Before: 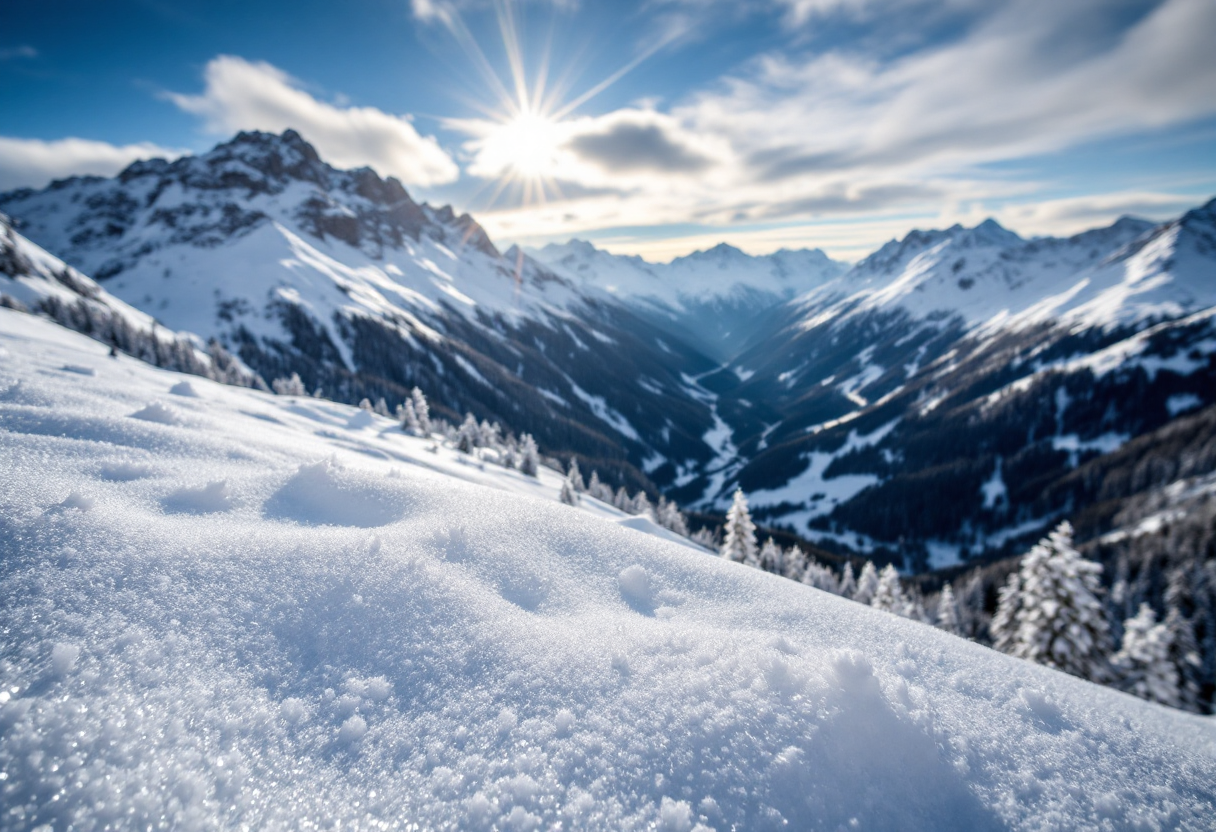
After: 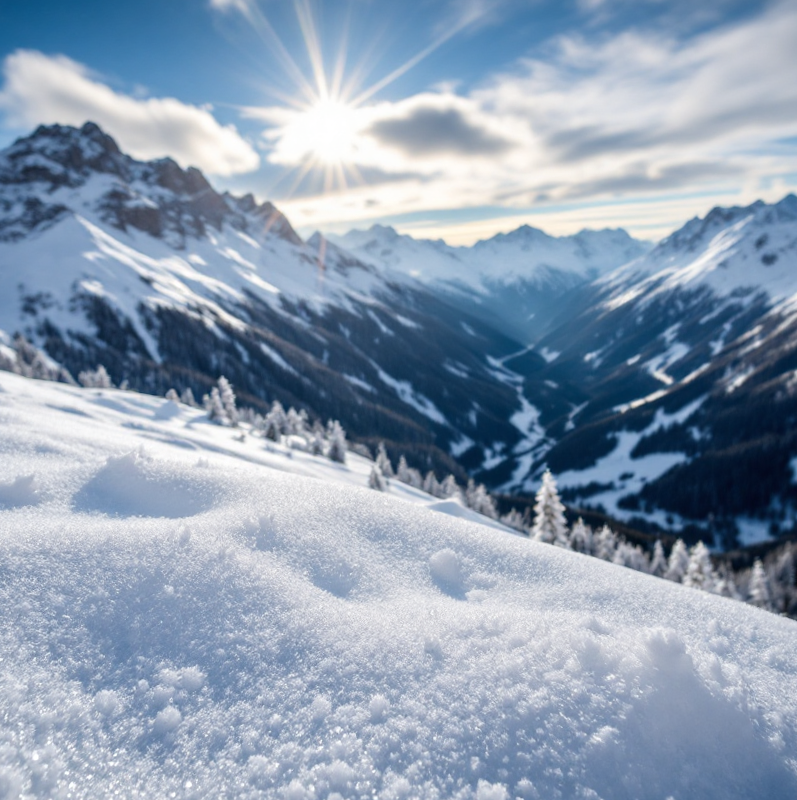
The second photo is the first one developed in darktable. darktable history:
rotate and perspective: rotation -1.42°, crop left 0.016, crop right 0.984, crop top 0.035, crop bottom 0.965
crop: left 15.419%, right 17.914%
